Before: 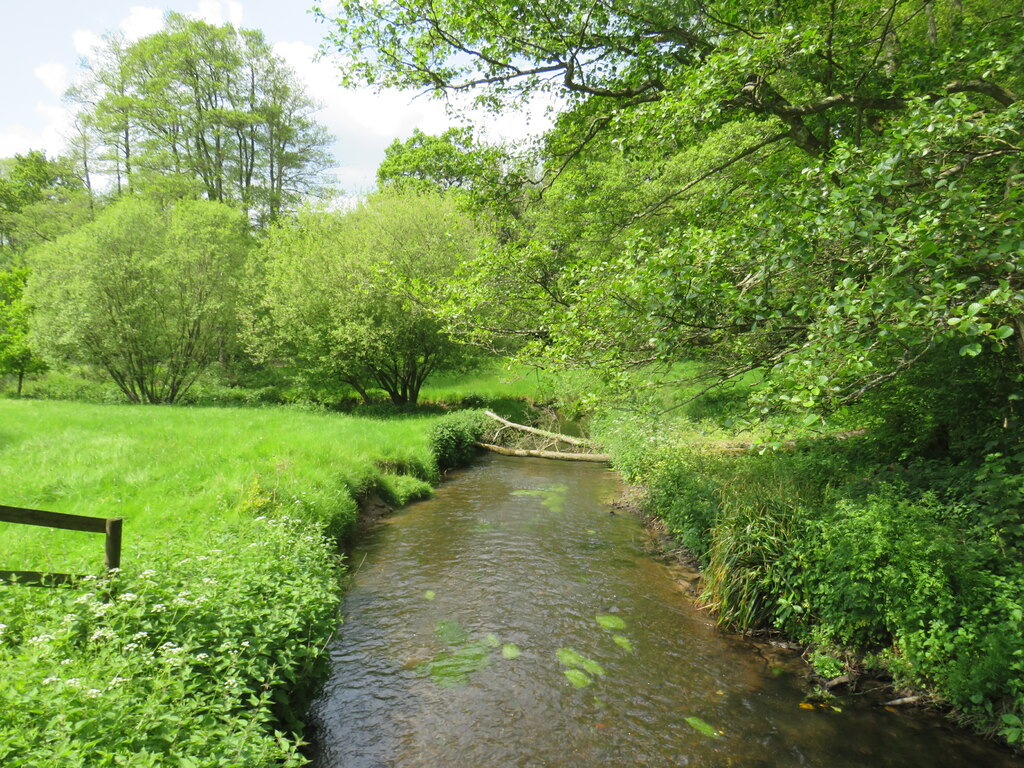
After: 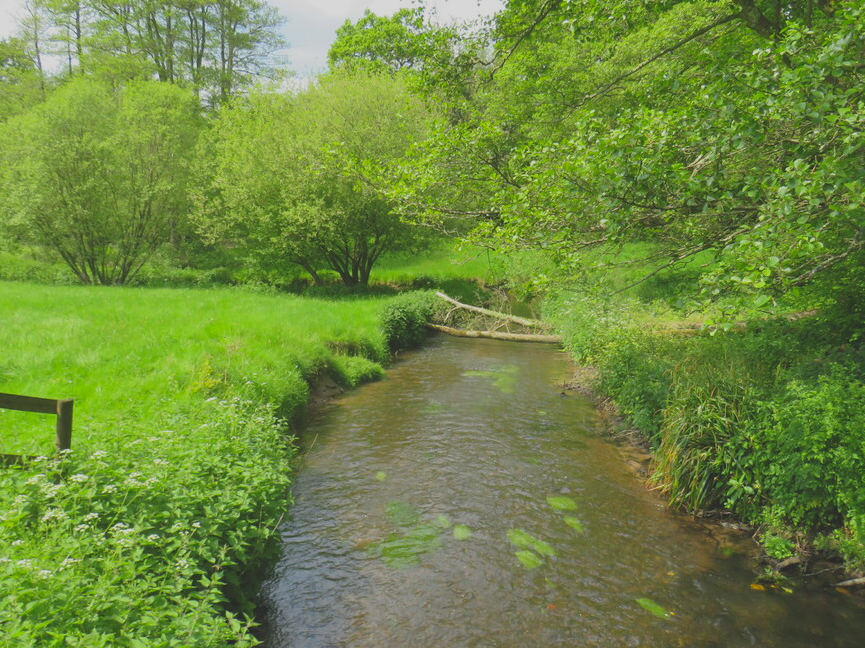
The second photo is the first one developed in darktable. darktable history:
crop and rotate: left 4.842%, top 15.51%, right 10.668%
contrast brightness saturation: contrast -0.28
